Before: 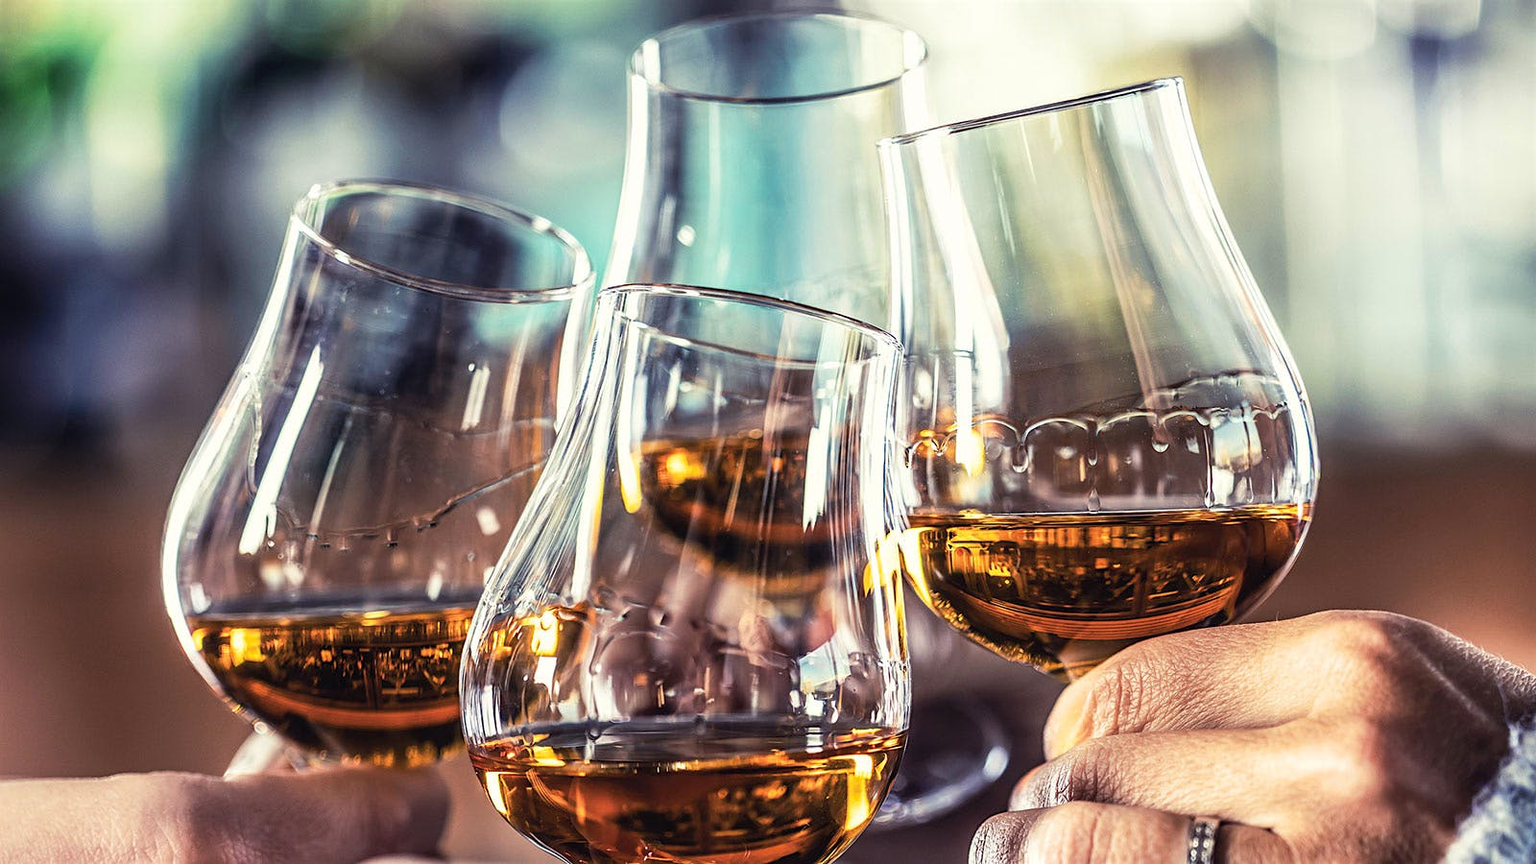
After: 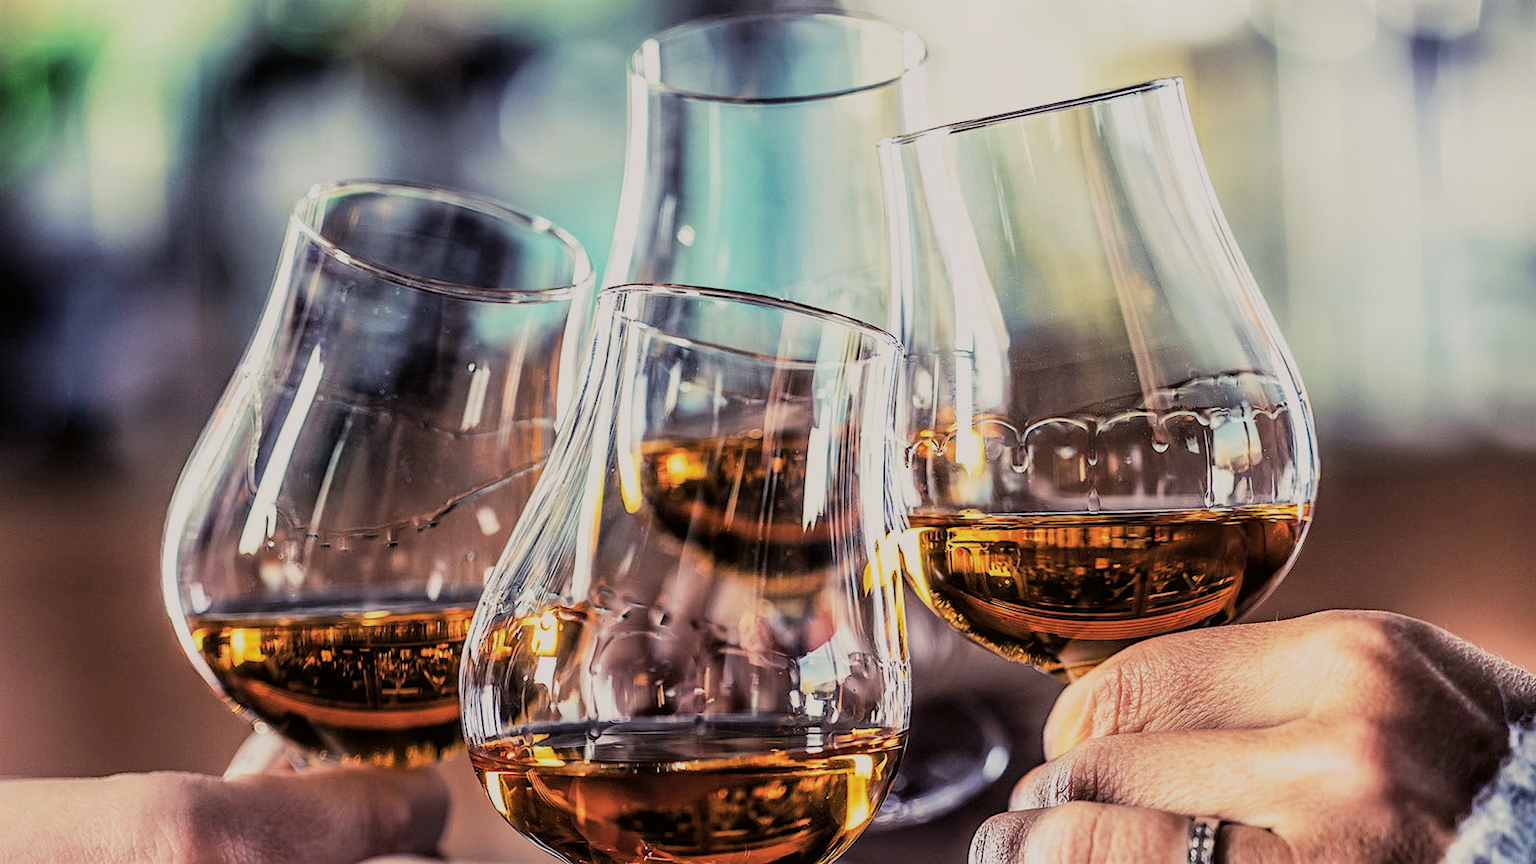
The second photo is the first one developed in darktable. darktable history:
filmic rgb: black relative exposure -7.65 EV, white relative exposure 4.56 EV, hardness 3.61, color science v6 (2022)
color correction: highlights a* 3.06, highlights b* -1.24, shadows a* -0.116, shadows b* 2.58, saturation 0.985
